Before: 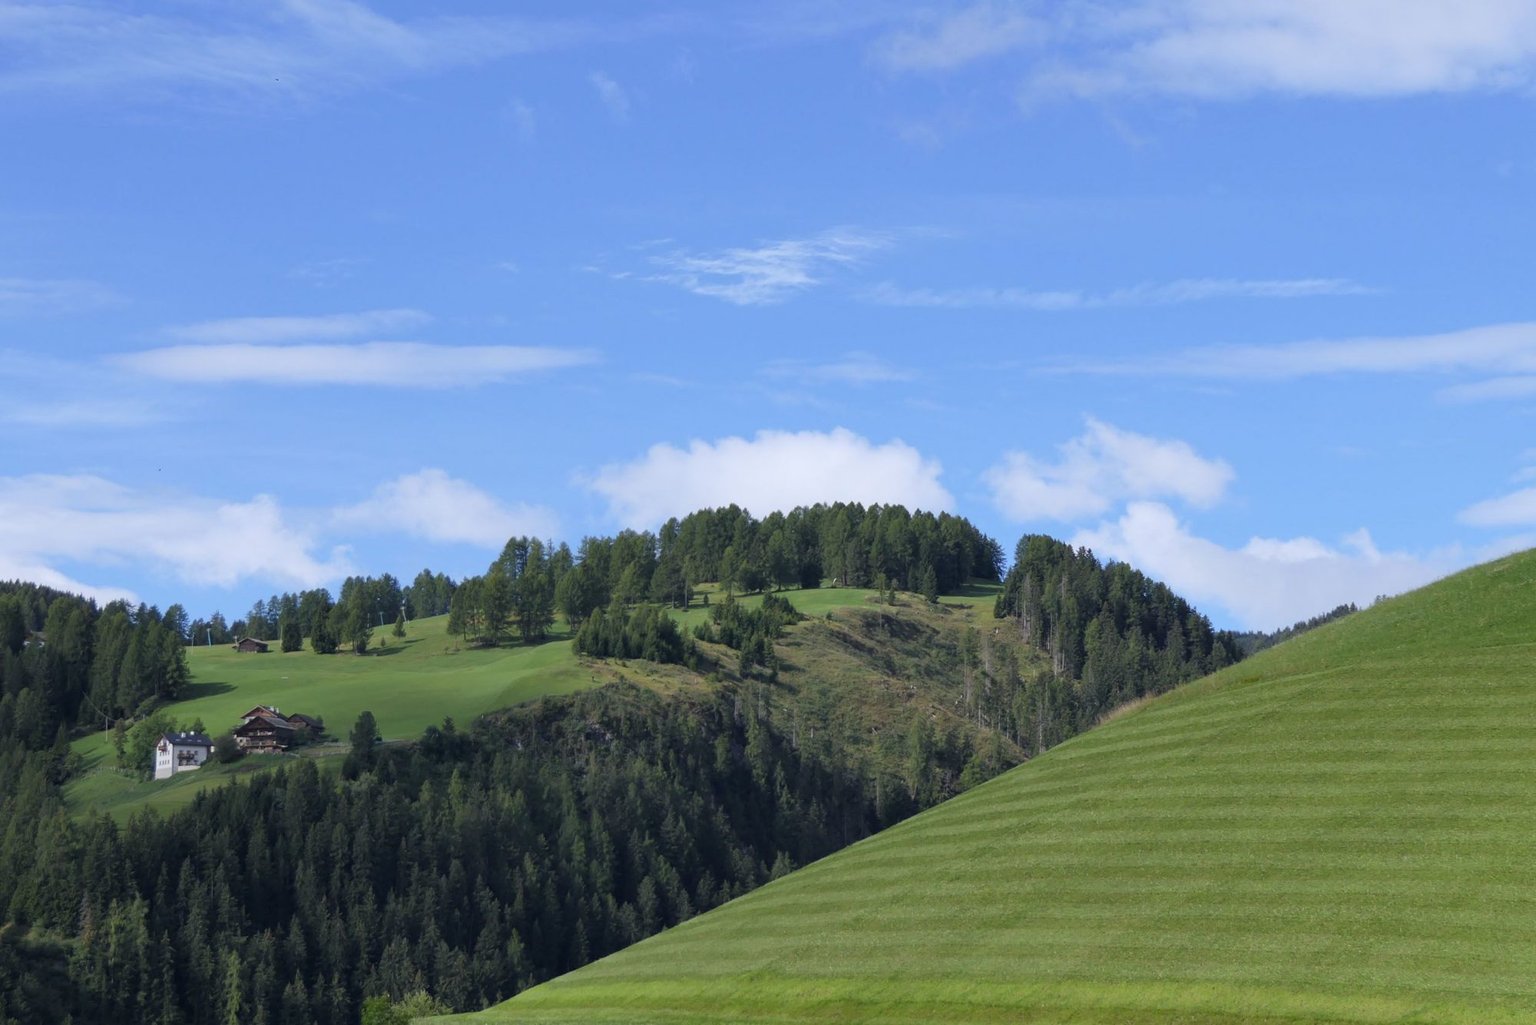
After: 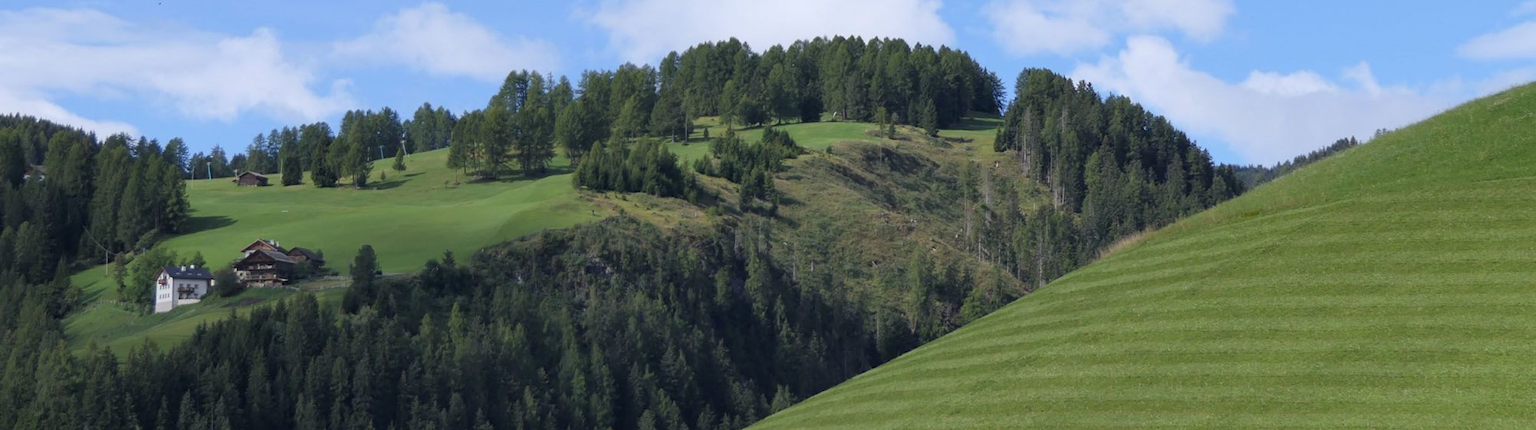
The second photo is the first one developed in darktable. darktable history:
color balance: mode lift, gamma, gain (sRGB)
crop: top 45.551%, bottom 12.262%
